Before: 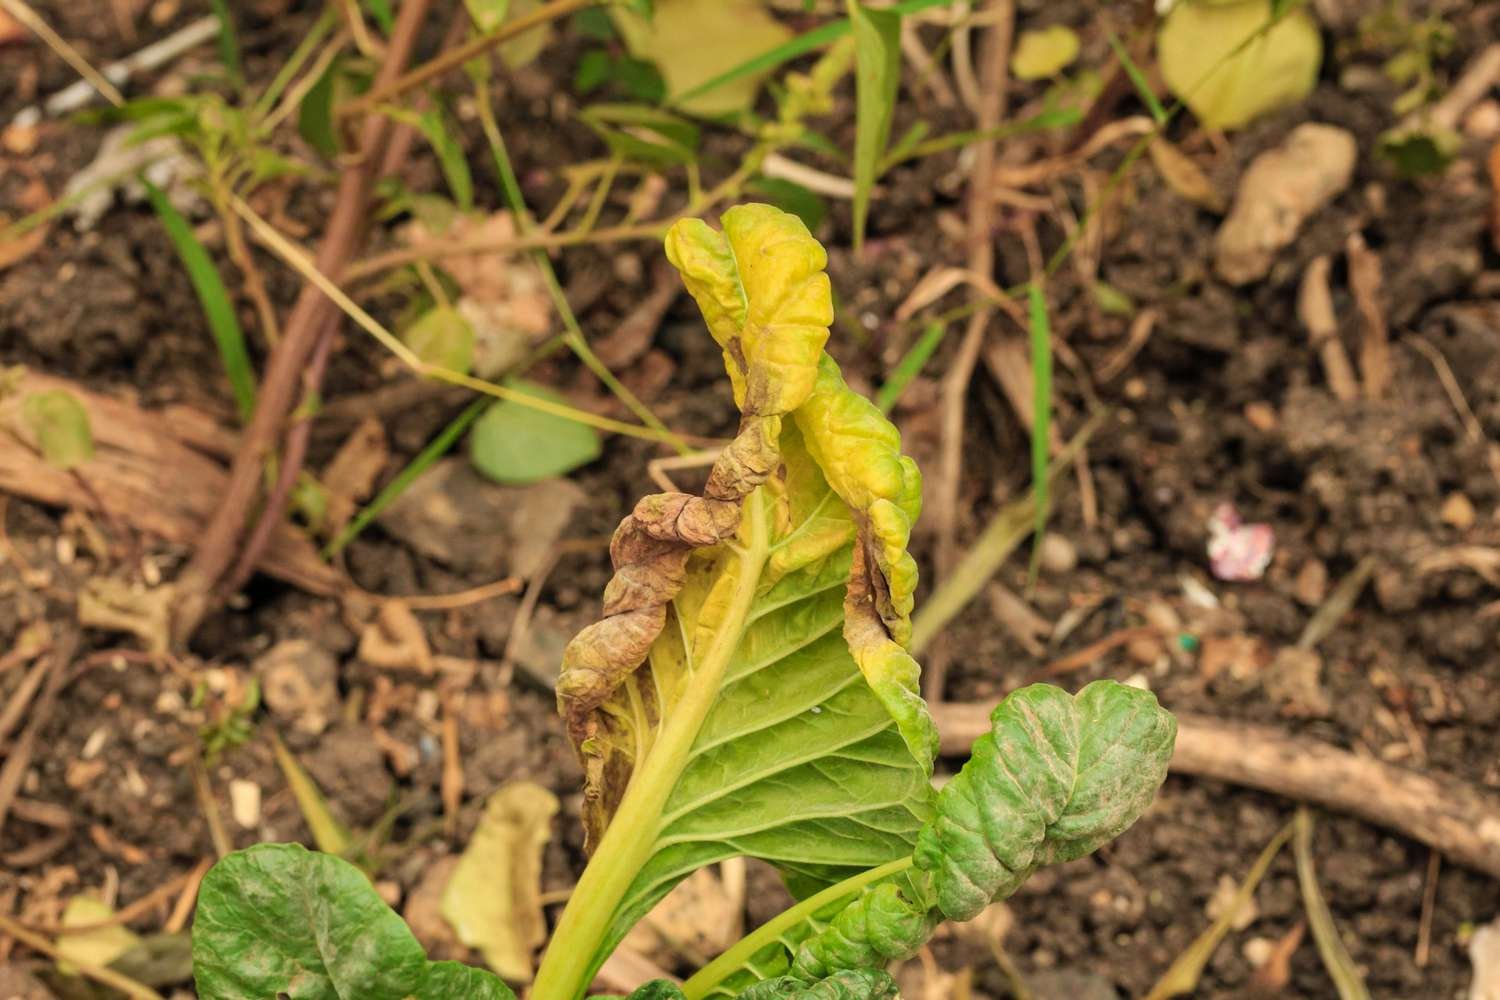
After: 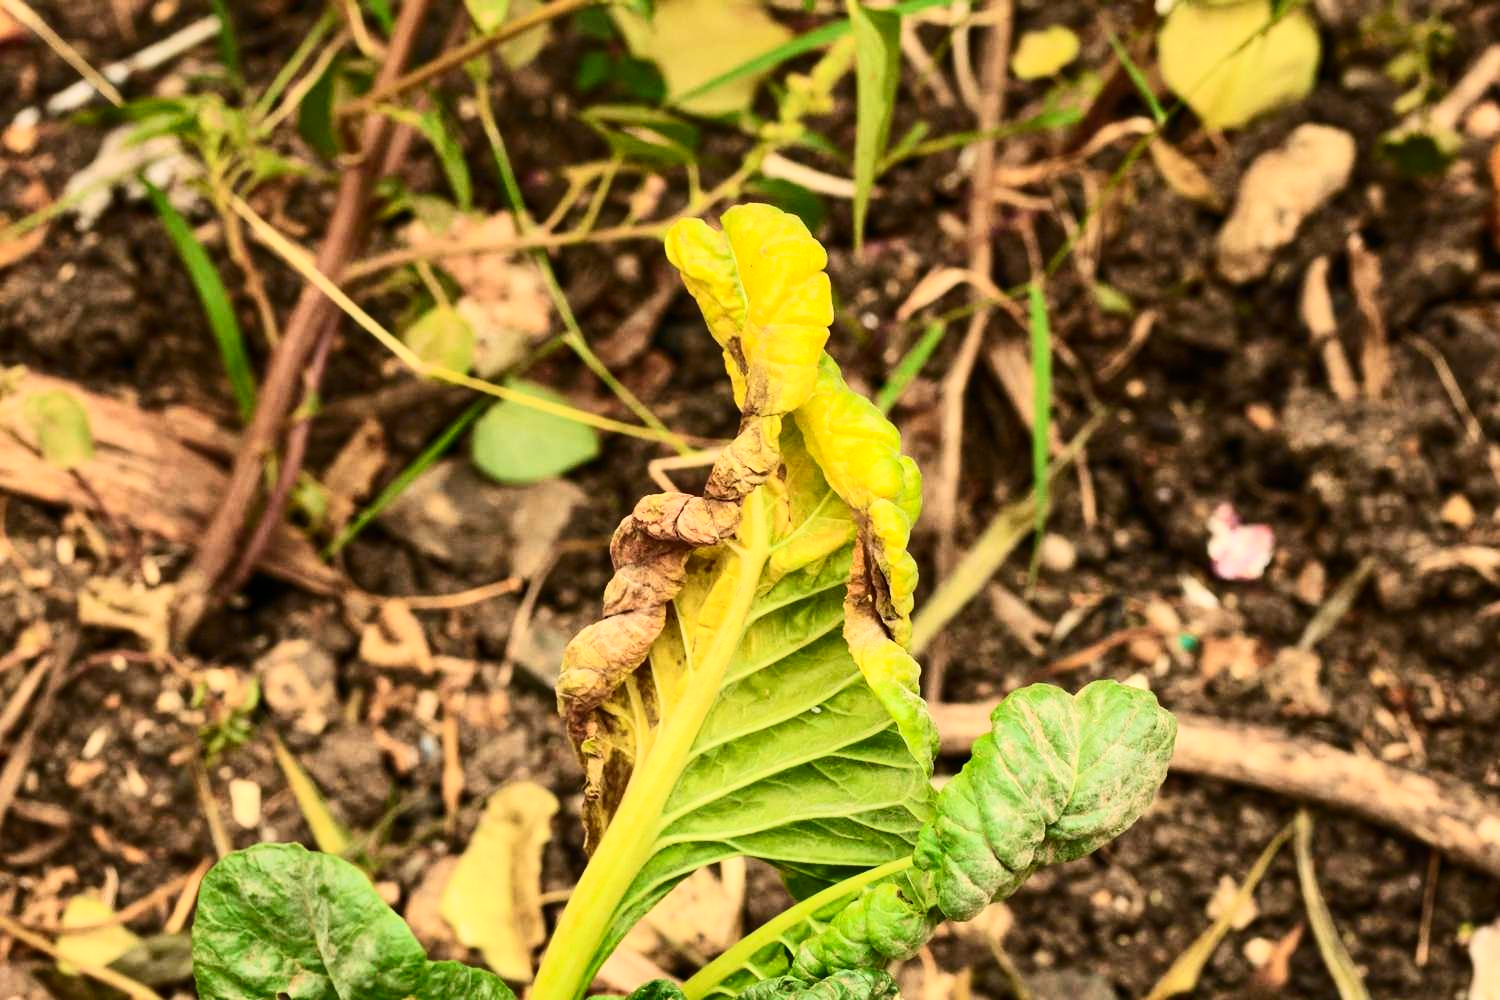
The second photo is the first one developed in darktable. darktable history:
contrast brightness saturation: contrast 0.4, brightness 0.1, saturation 0.21
rgb levels: preserve colors max RGB
